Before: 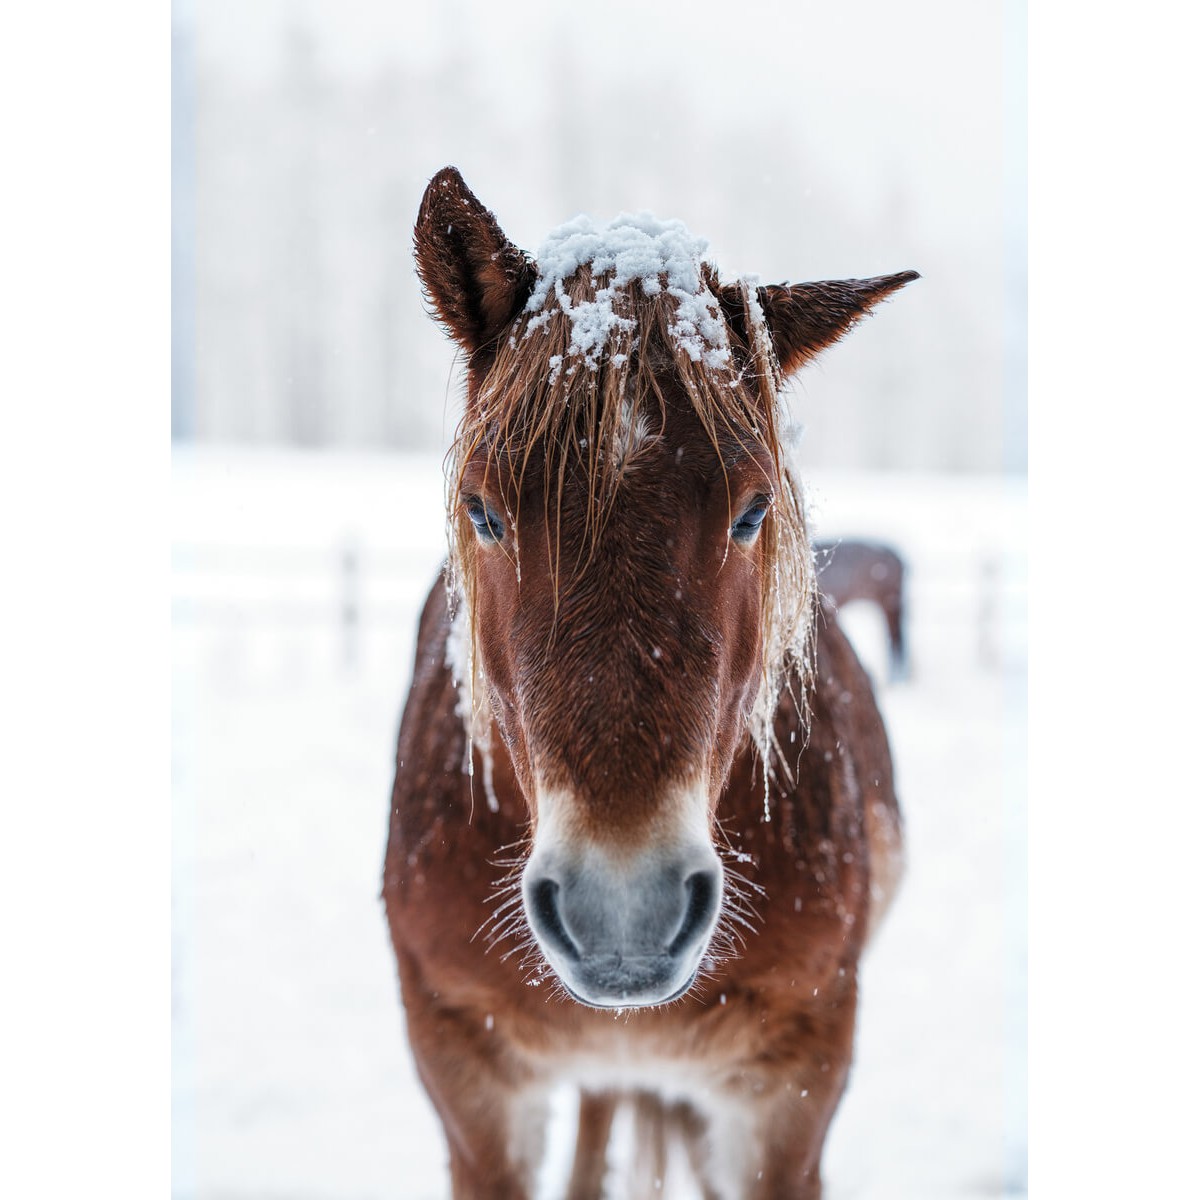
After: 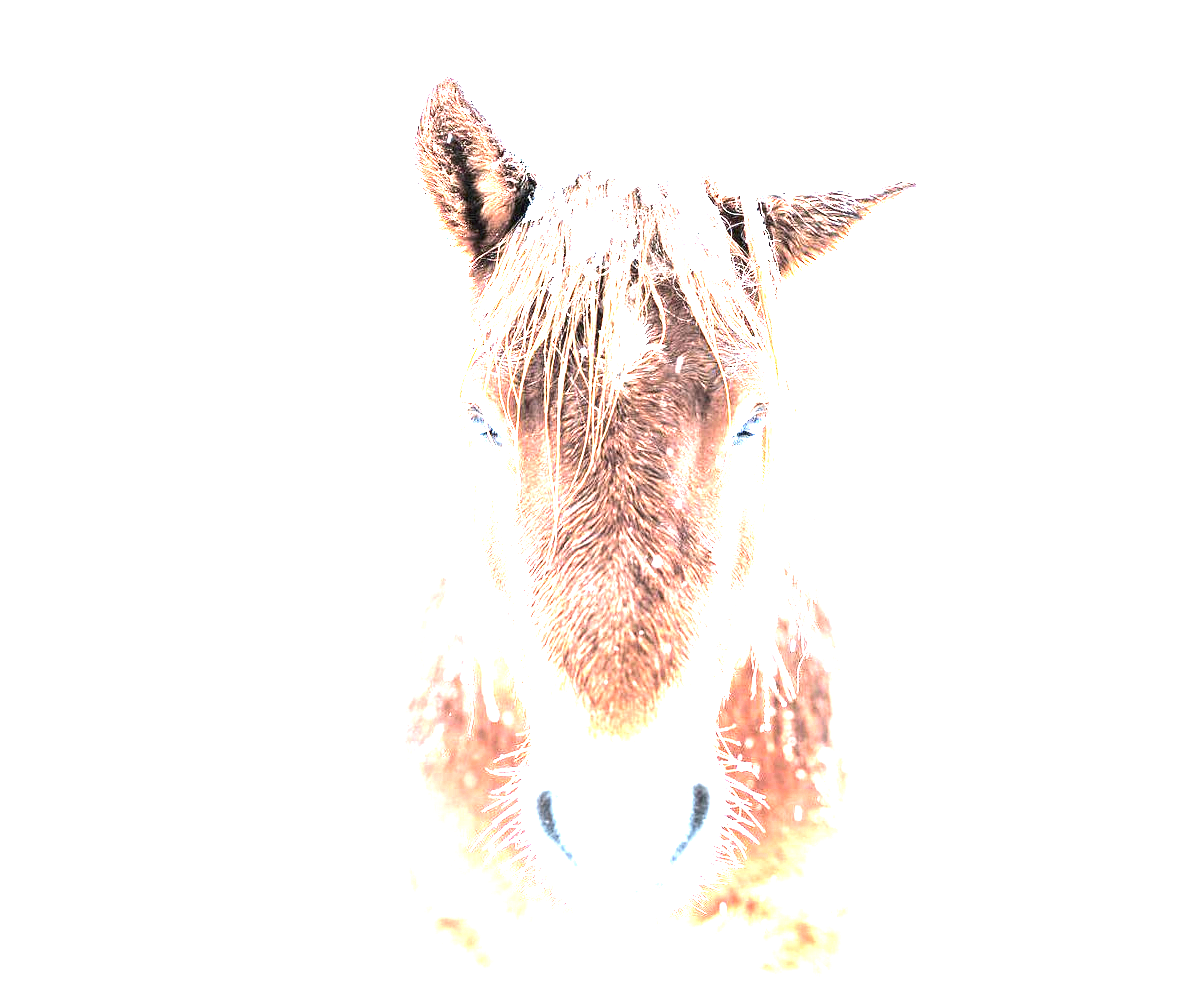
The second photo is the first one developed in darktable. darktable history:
exposure: black level correction 0, exposure 4 EV, compensate exposure bias true, compensate highlight preservation false
tone equalizer: -8 EV -1.08 EV, -7 EV -1.01 EV, -6 EV -0.867 EV, -5 EV -0.578 EV, -3 EV 0.578 EV, -2 EV 0.867 EV, -1 EV 1.01 EV, +0 EV 1.08 EV, edges refinement/feathering 500, mask exposure compensation -1.57 EV, preserve details no
crop: top 7.625%, bottom 8.027%
